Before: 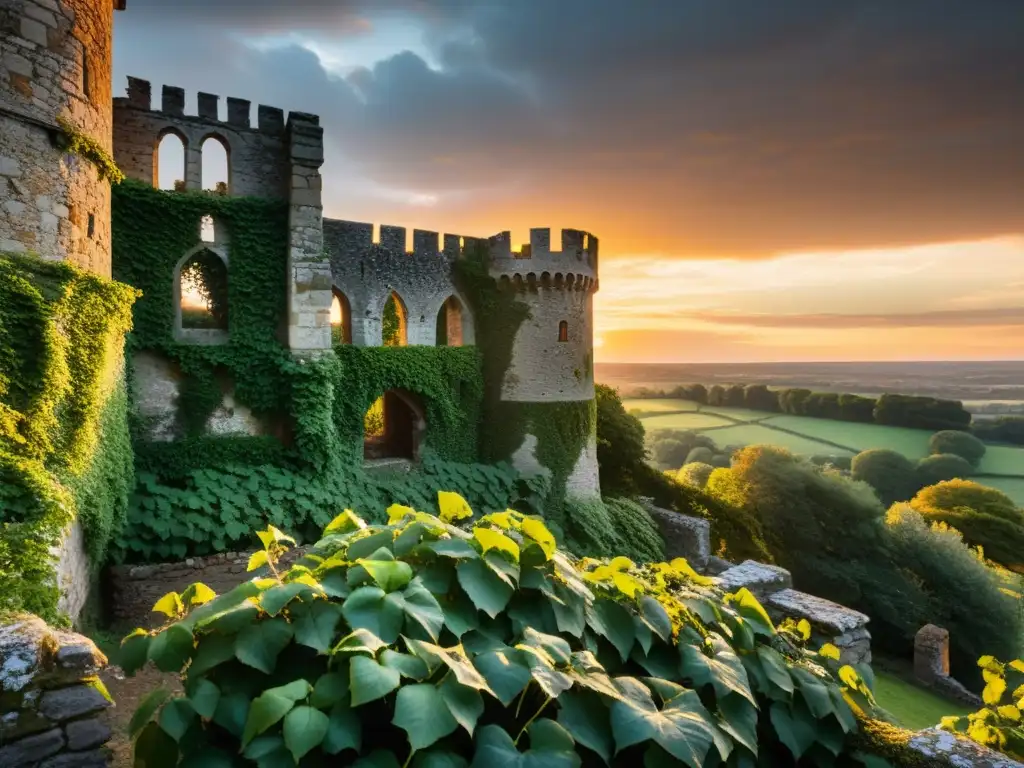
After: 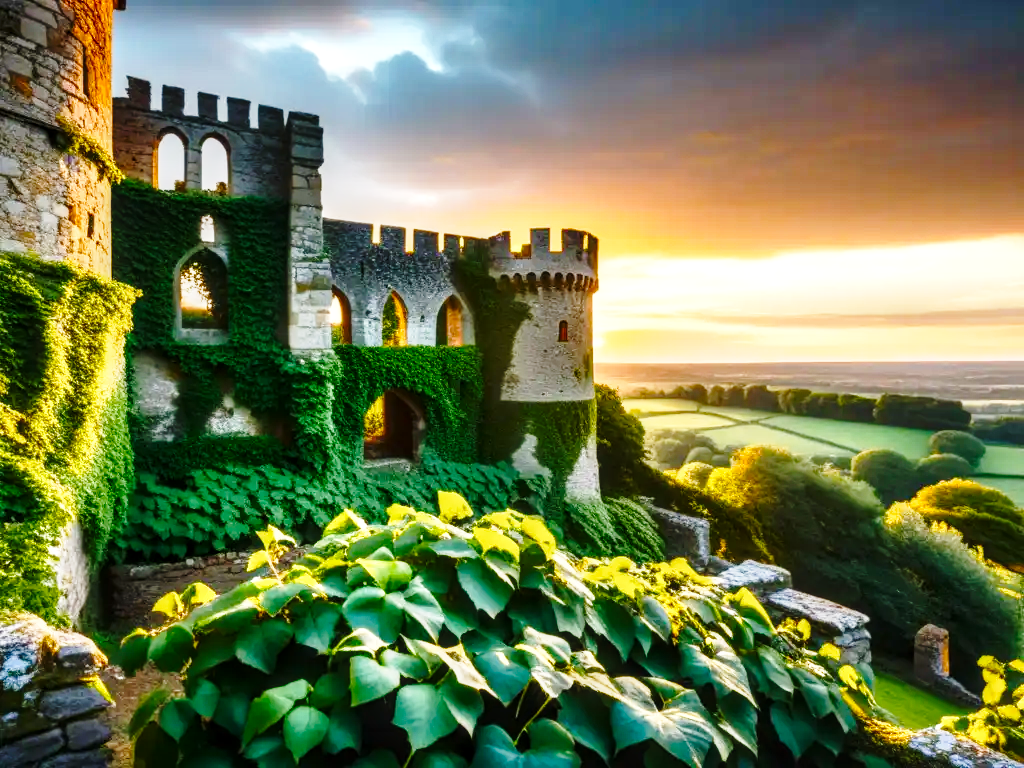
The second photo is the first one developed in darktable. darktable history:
base curve: curves: ch0 [(0, 0) (0.028, 0.03) (0.121, 0.232) (0.46, 0.748) (0.859, 0.968) (1, 1)], preserve colors none
local contrast: on, module defaults
color balance rgb: perceptual saturation grading › global saturation 20%, perceptual saturation grading › highlights -24.728%, perceptual saturation grading › shadows 49.603%, perceptual brilliance grading › highlights 10.559%, perceptual brilliance grading › shadows -11.027%
